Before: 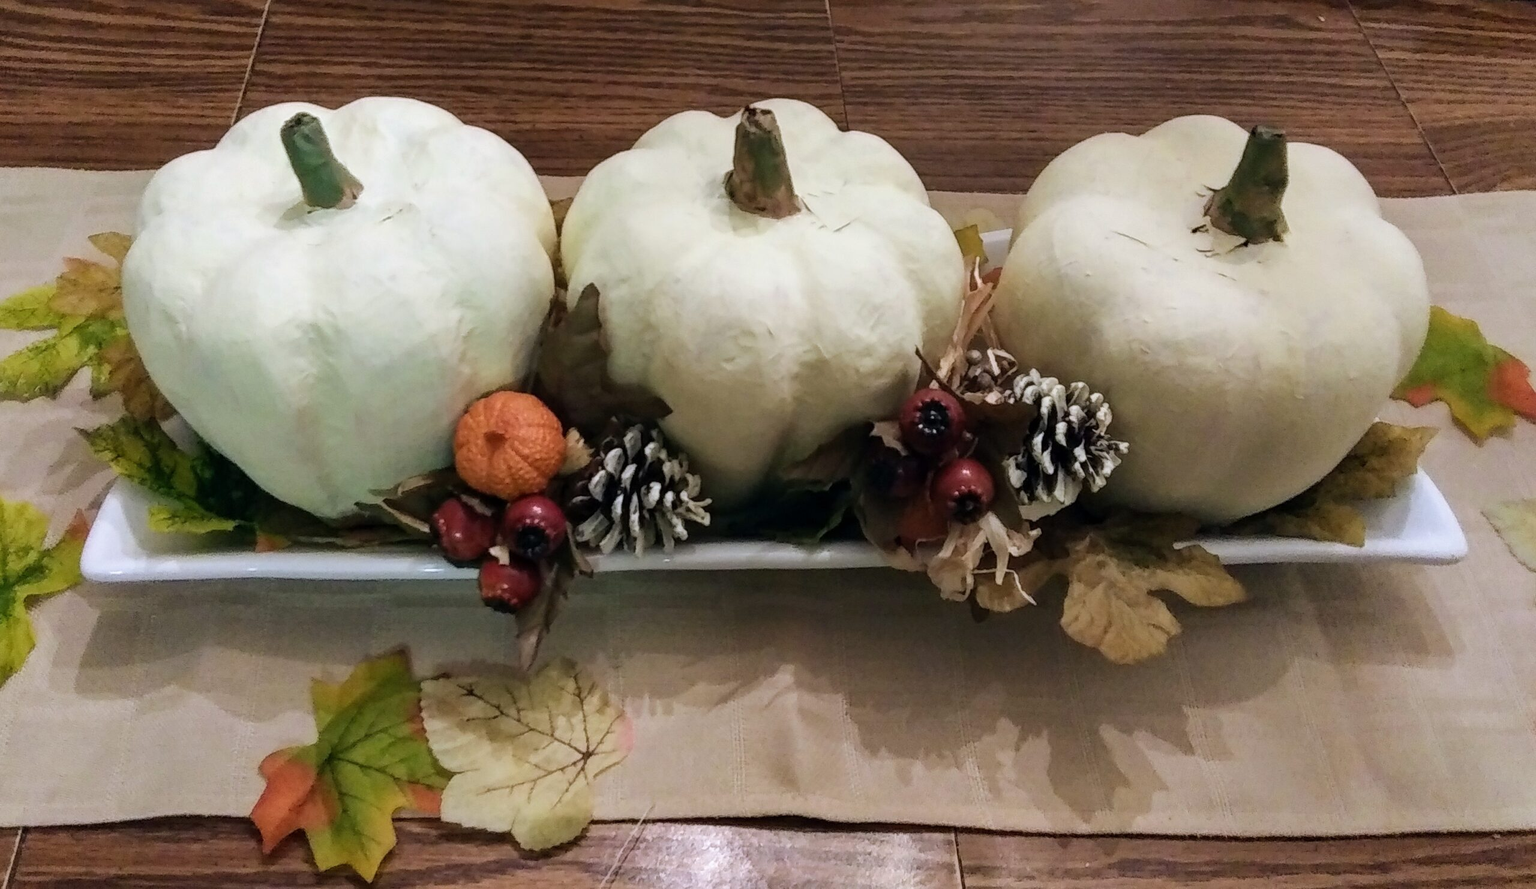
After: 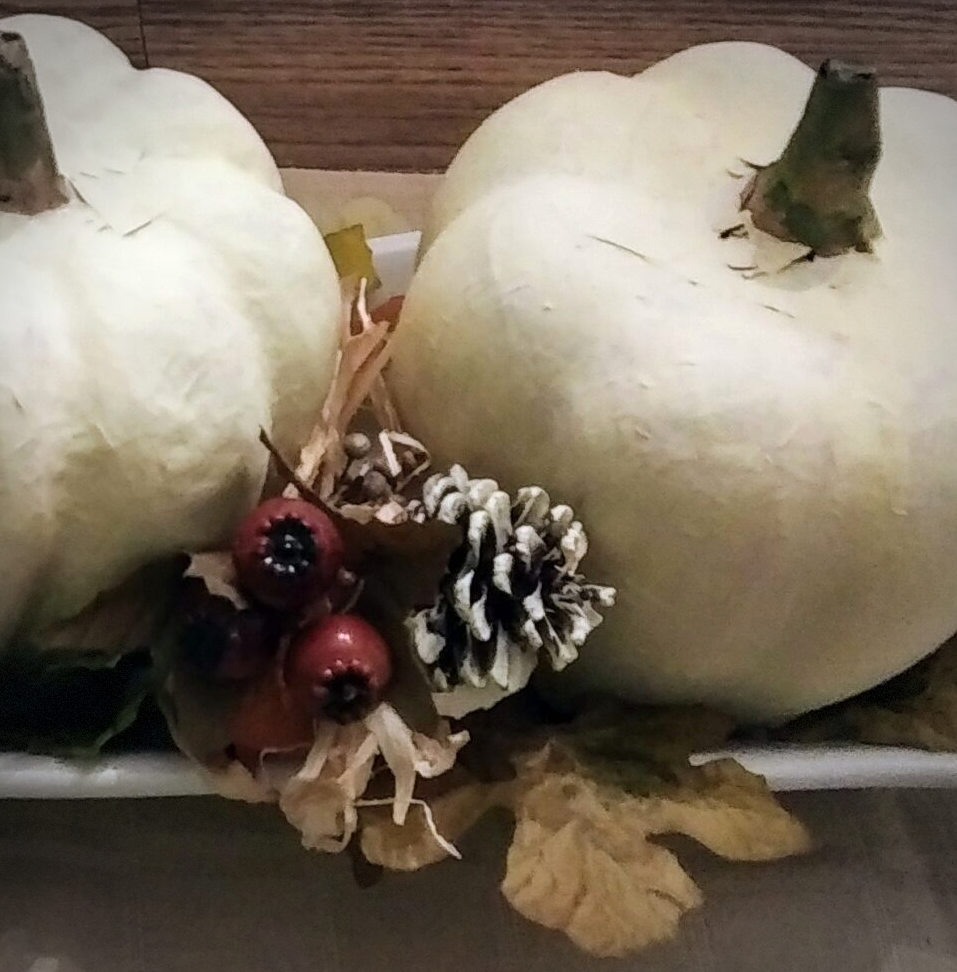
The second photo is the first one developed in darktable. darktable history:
exposure: exposure 0.207 EV, compensate highlight preservation false
levels: black 8.54%
crop and rotate: left 49.485%, top 10.137%, right 13.132%, bottom 24.224%
vignetting: dithering 8-bit output
